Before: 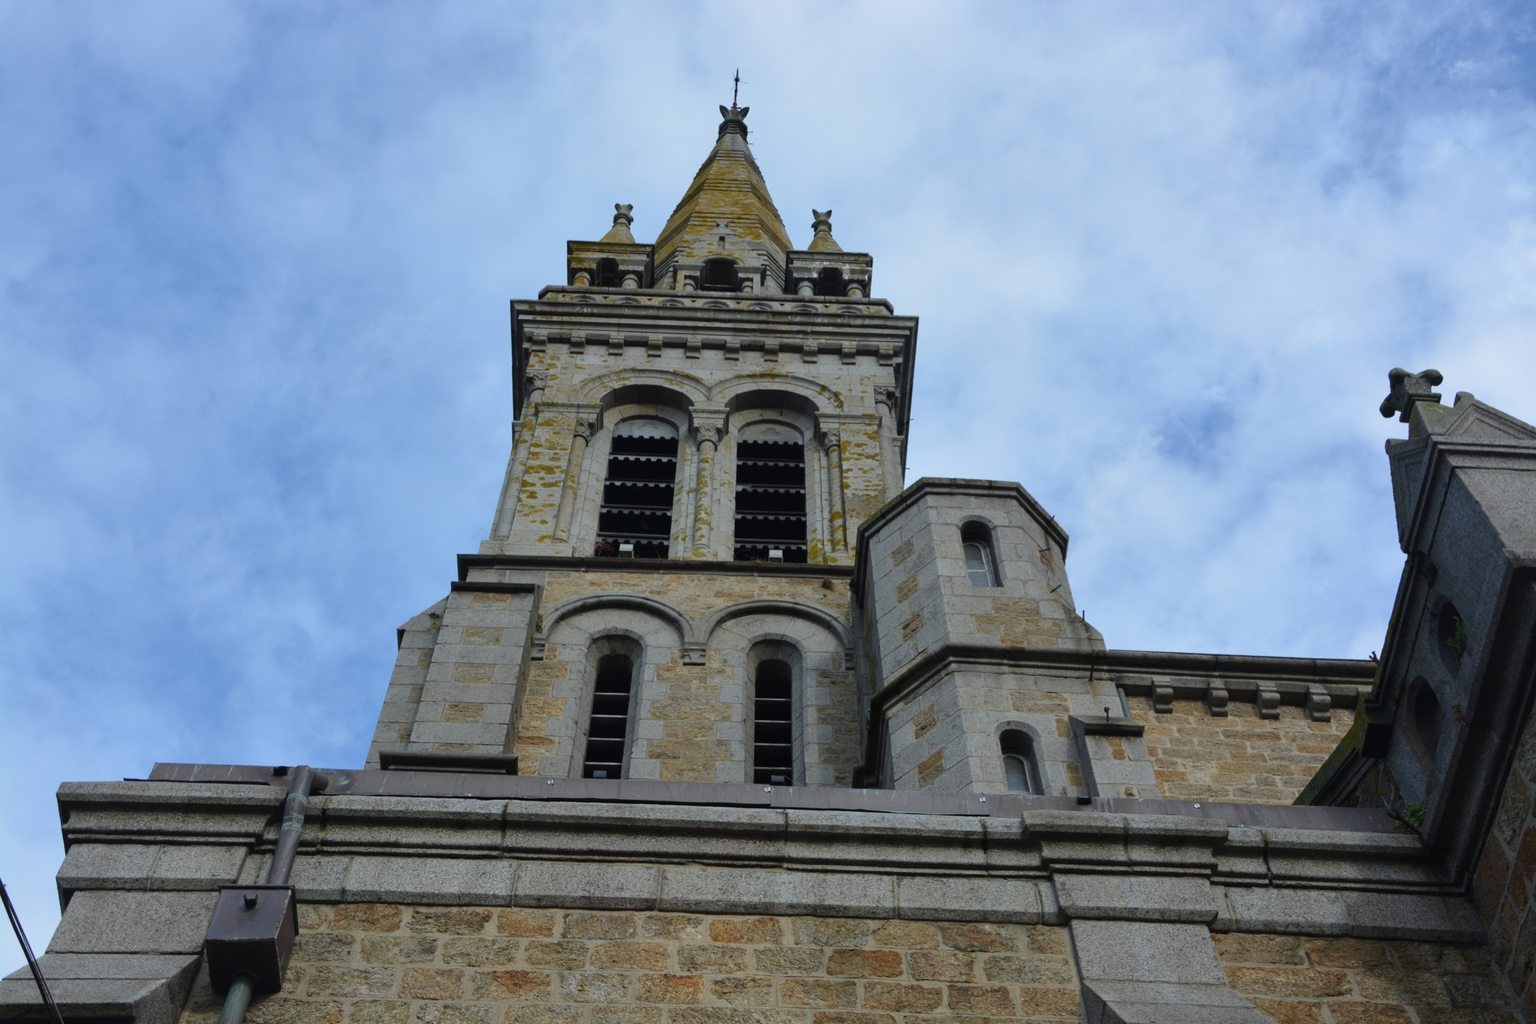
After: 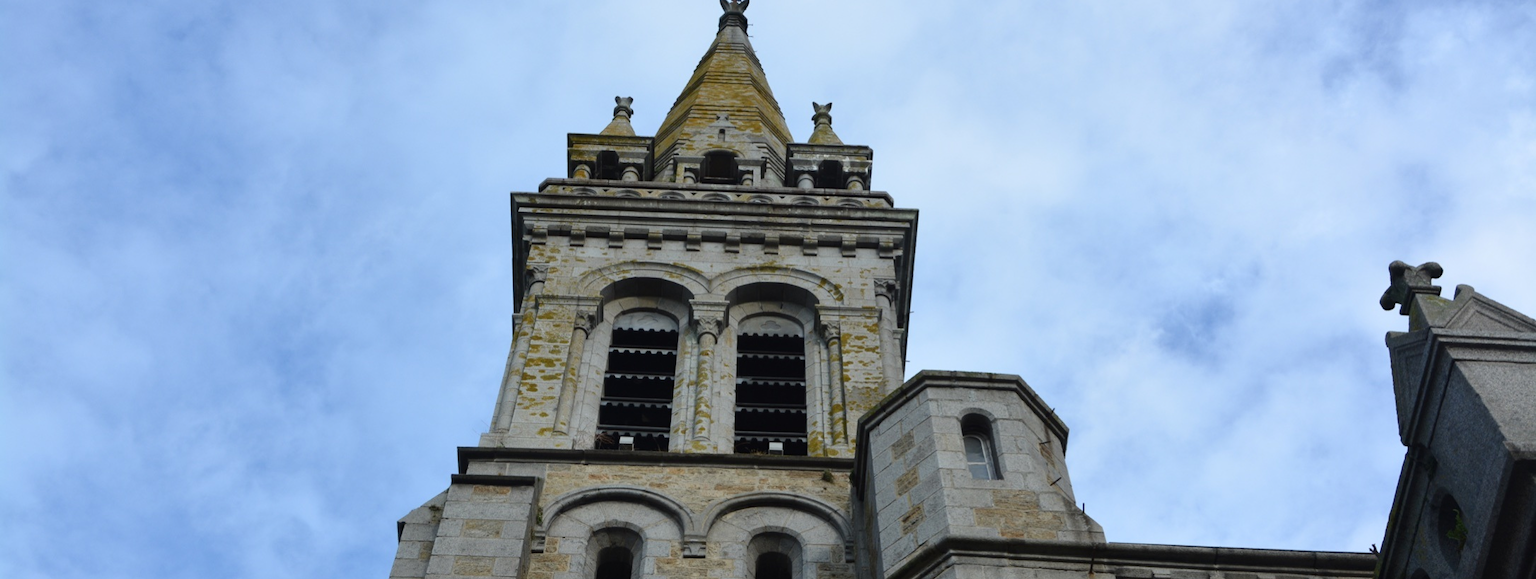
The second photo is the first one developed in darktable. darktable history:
contrast brightness saturation: contrast 0.15, brightness 0.043
crop and rotate: top 10.529%, bottom 32.857%
